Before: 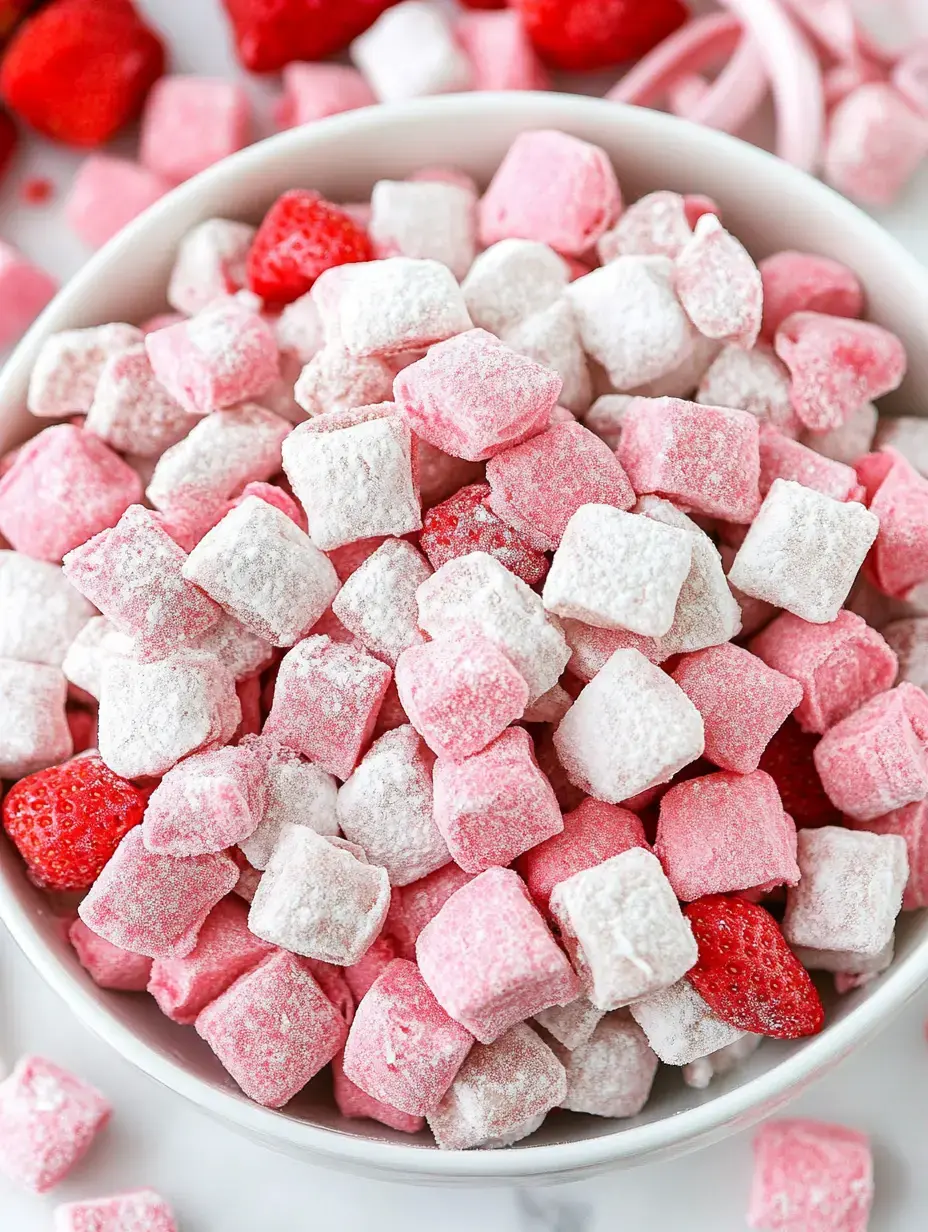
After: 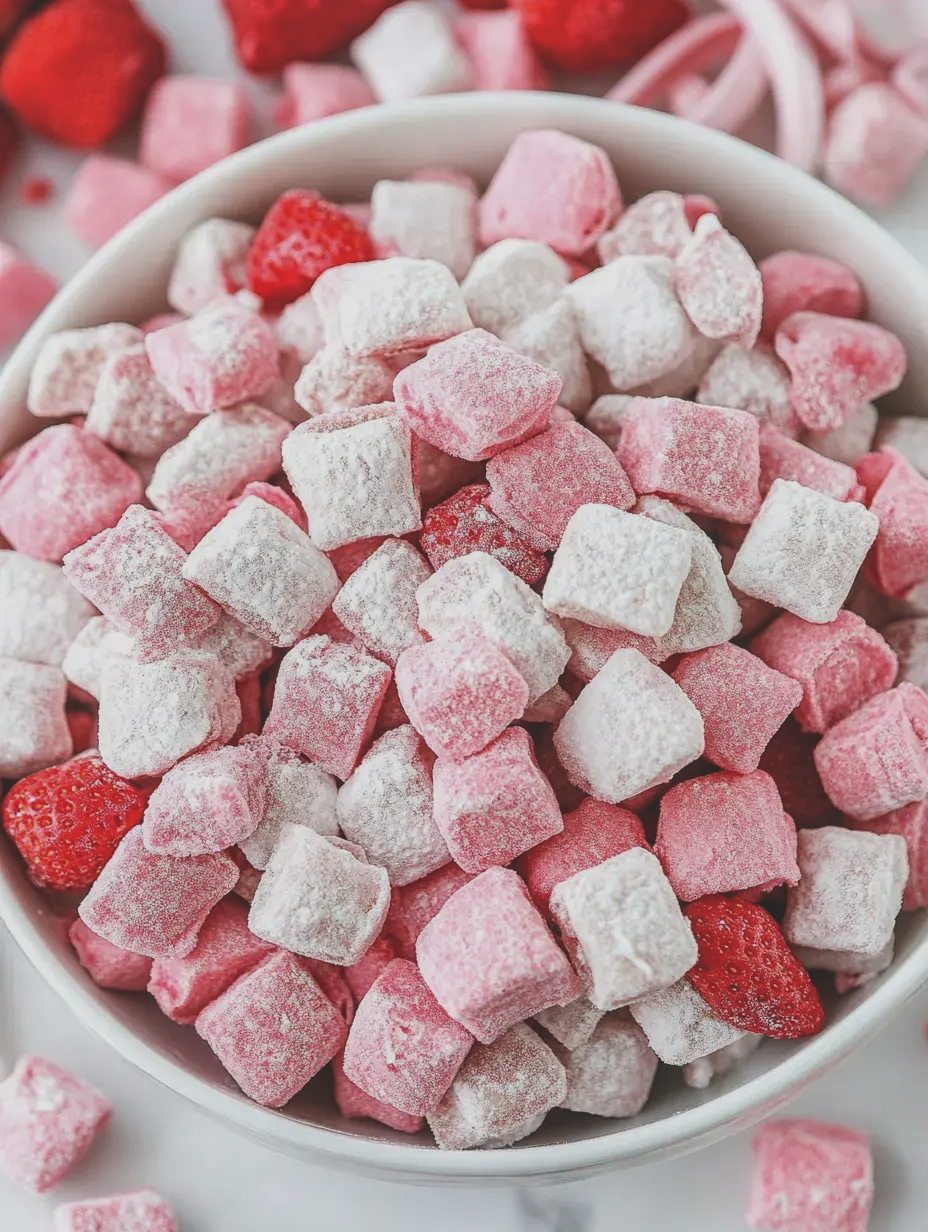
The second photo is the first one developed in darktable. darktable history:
local contrast: on, module defaults
exposure: black level correction -0.037, exposure -0.494 EV, compensate exposure bias true, compensate highlight preservation false
